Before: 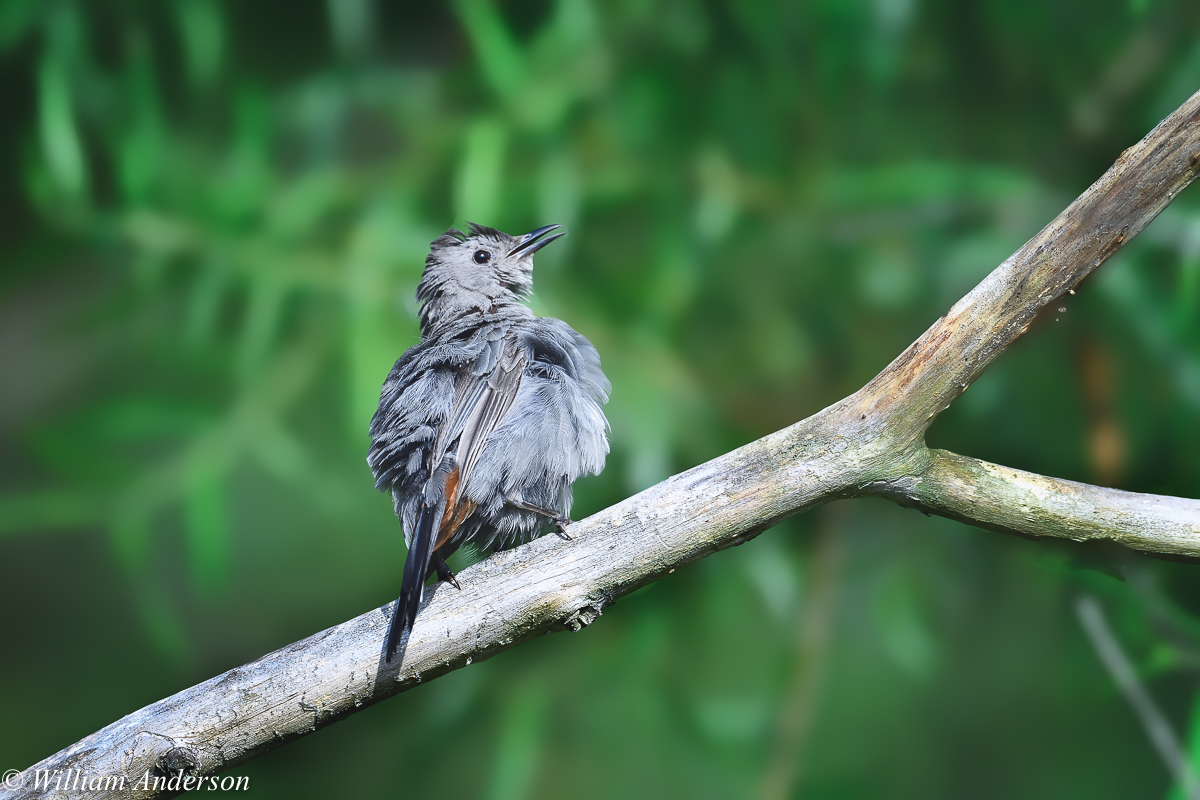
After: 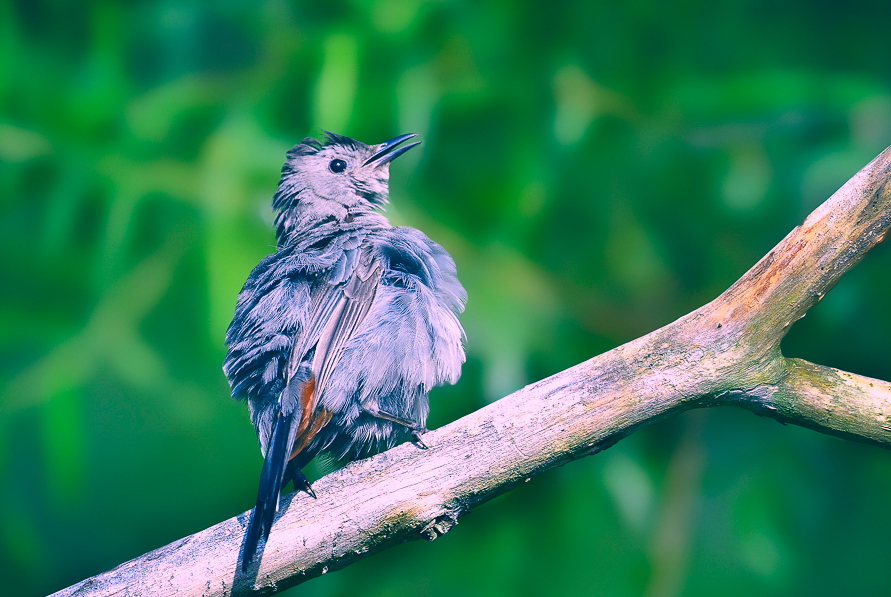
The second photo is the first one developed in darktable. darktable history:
crop and rotate: left 12.024%, top 11.421%, right 13.691%, bottom 13.909%
color correction: highlights a* 17, highlights b* 0.264, shadows a* -15.44, shadows b* -13.92, saturation 1.56
